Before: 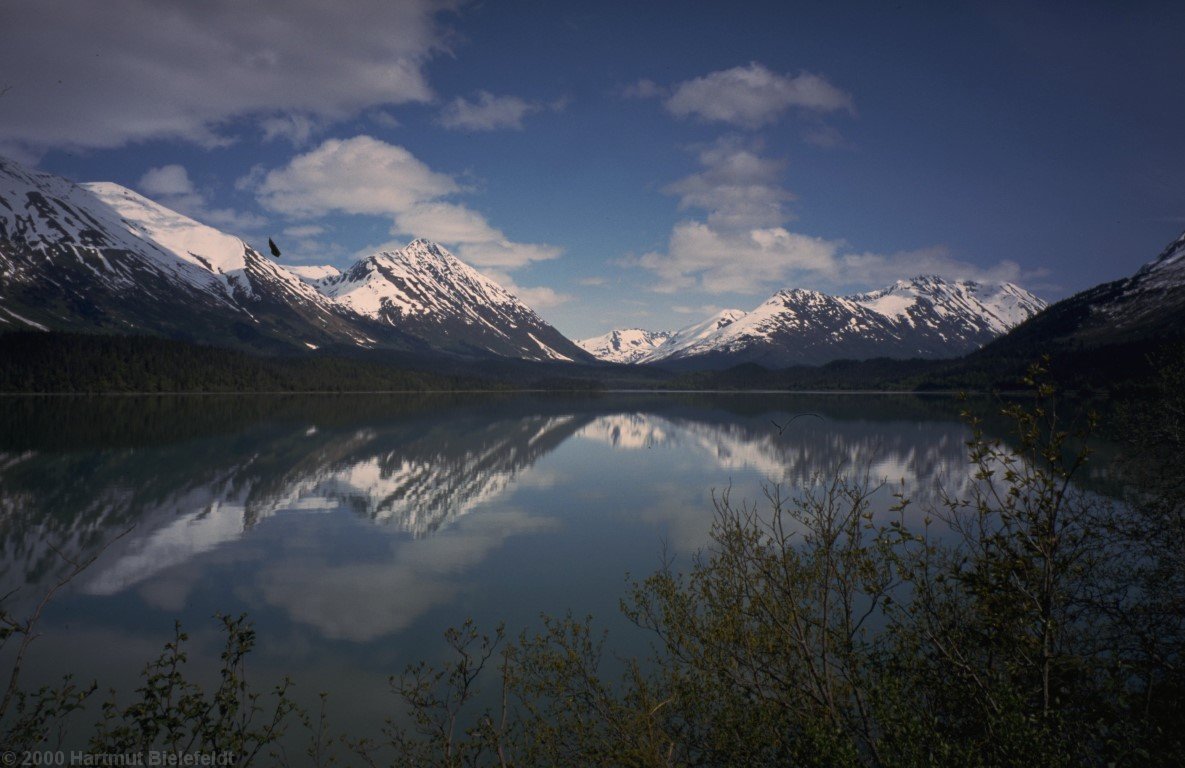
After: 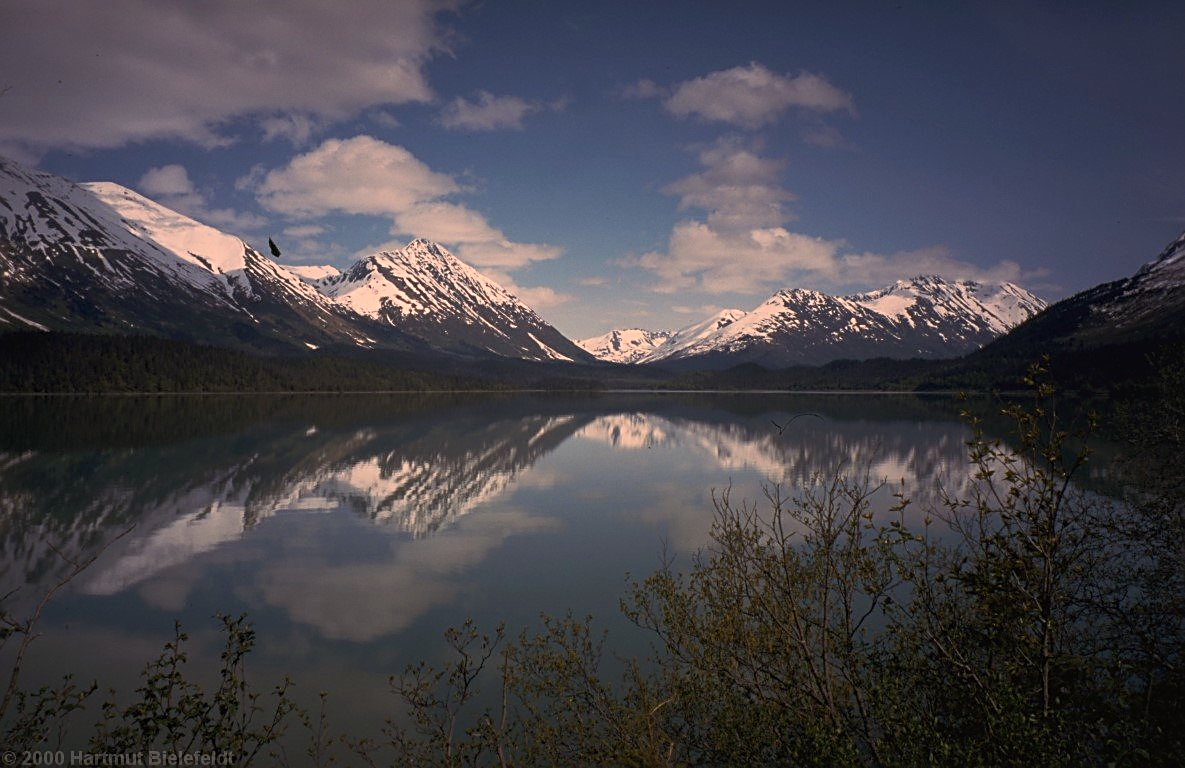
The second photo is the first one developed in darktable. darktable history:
sharpen: on, module defaults
white balance: red 1.127, blue 0.943
